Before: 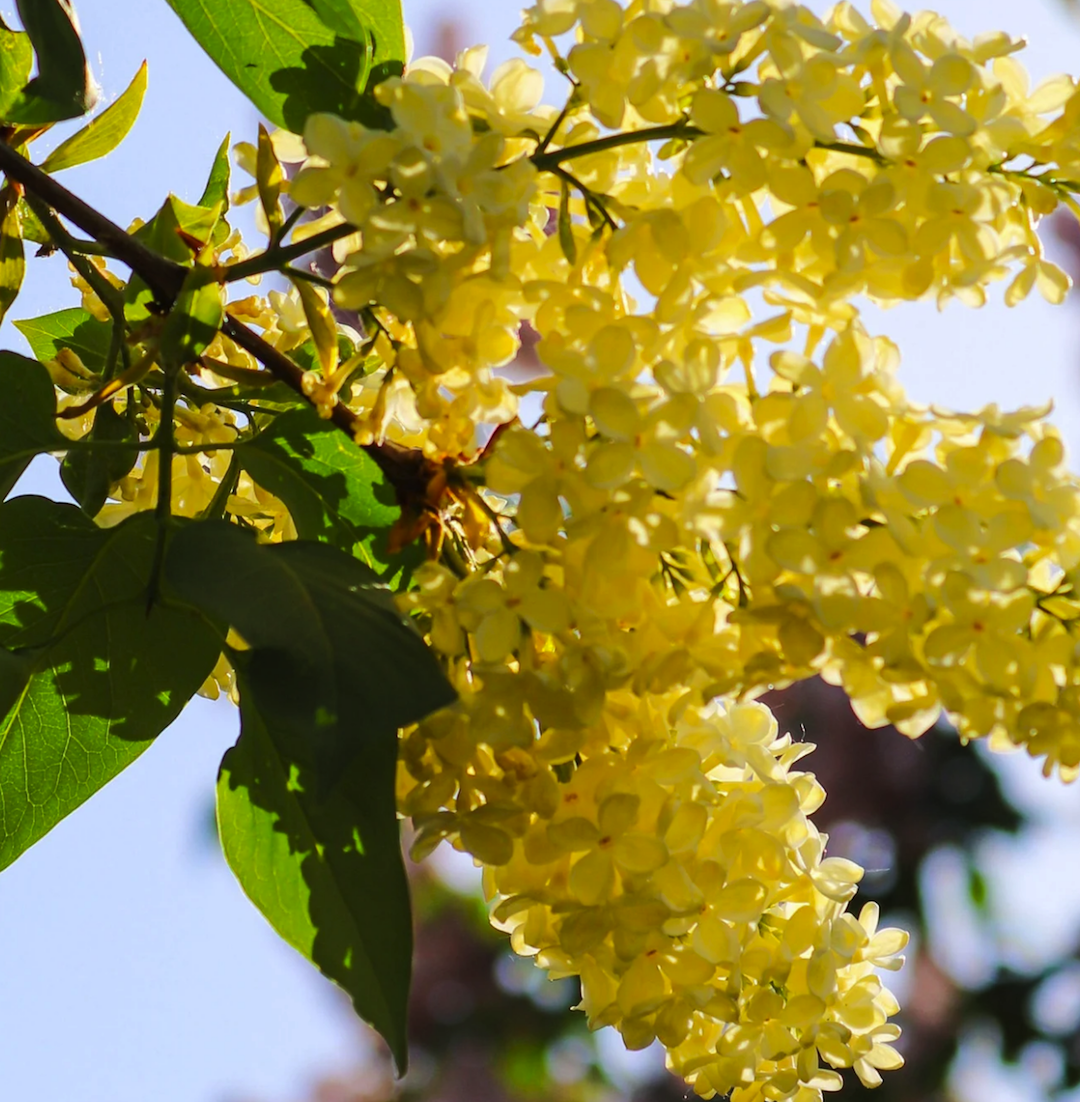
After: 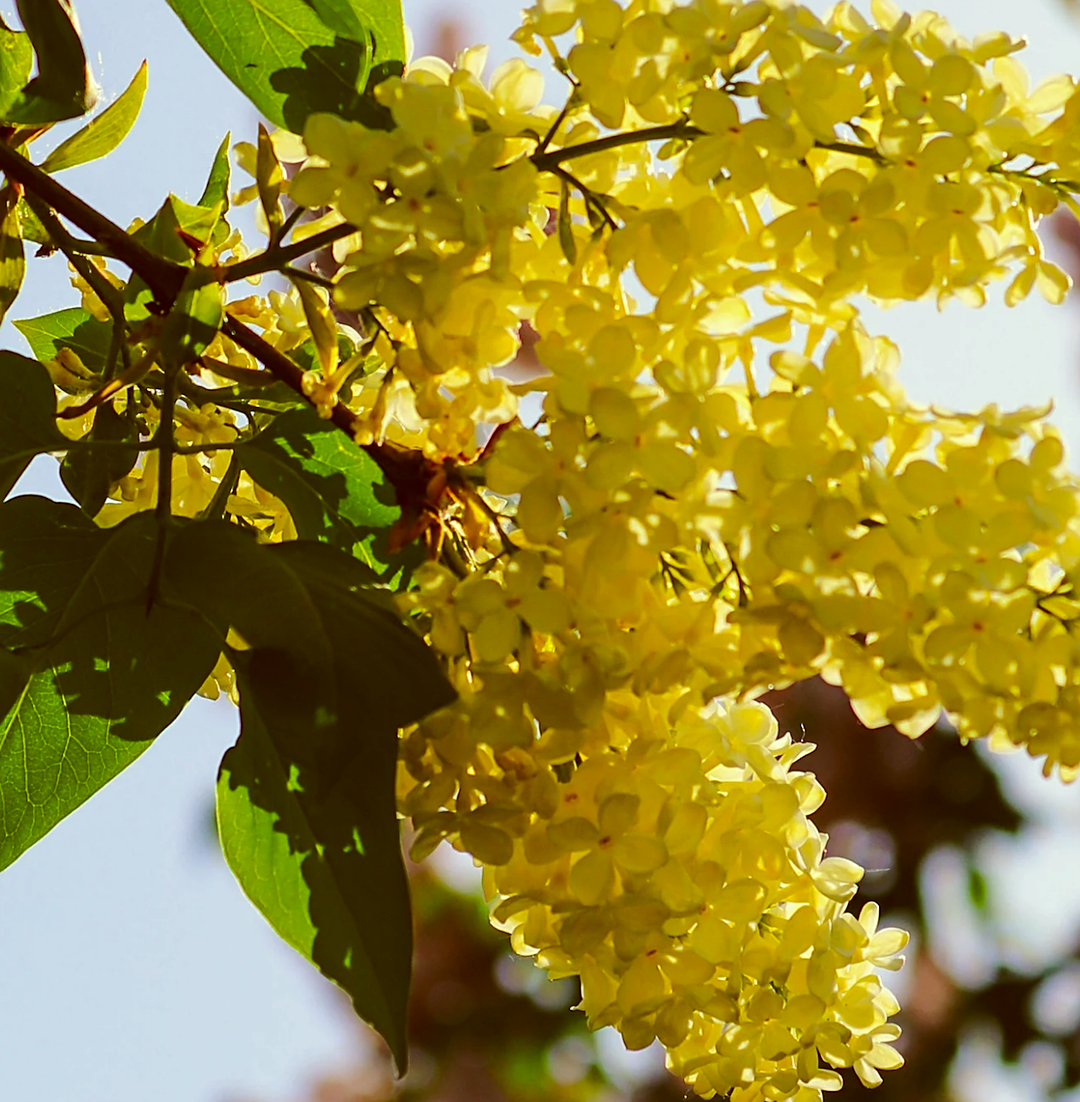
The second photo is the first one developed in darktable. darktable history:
color correction: highlights a* -5.41, highlights b* 9.8, shadows a* 9.71, shadows b* 24.58
sharpen: amount 0.467
